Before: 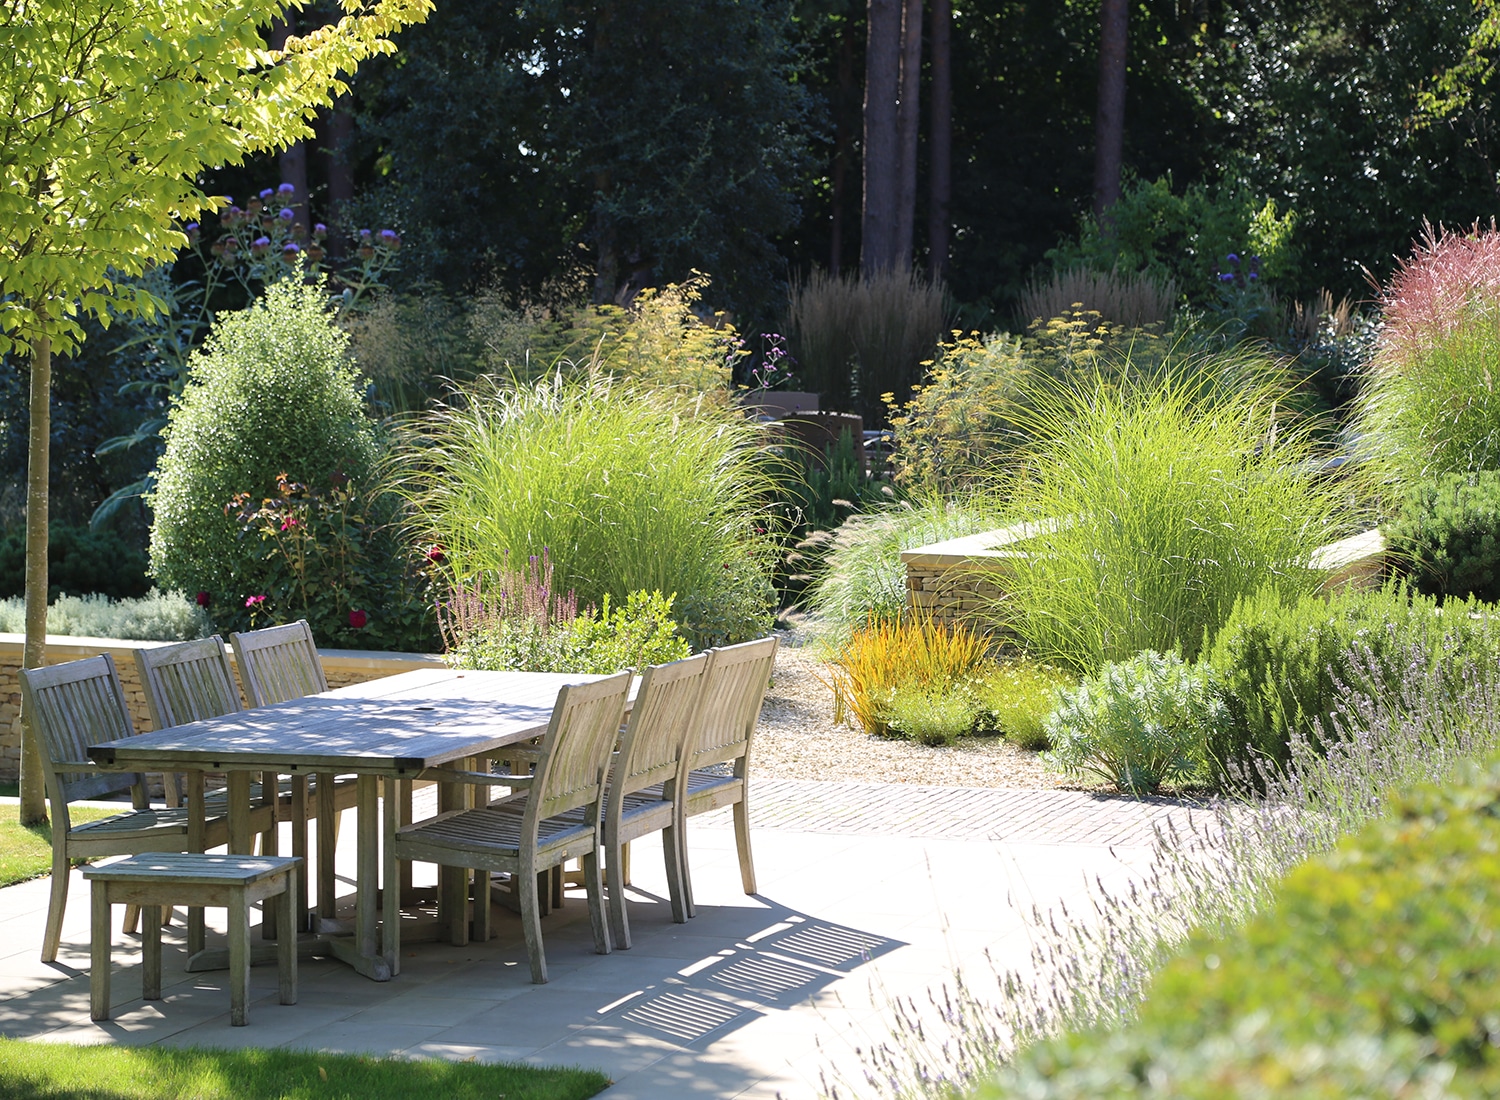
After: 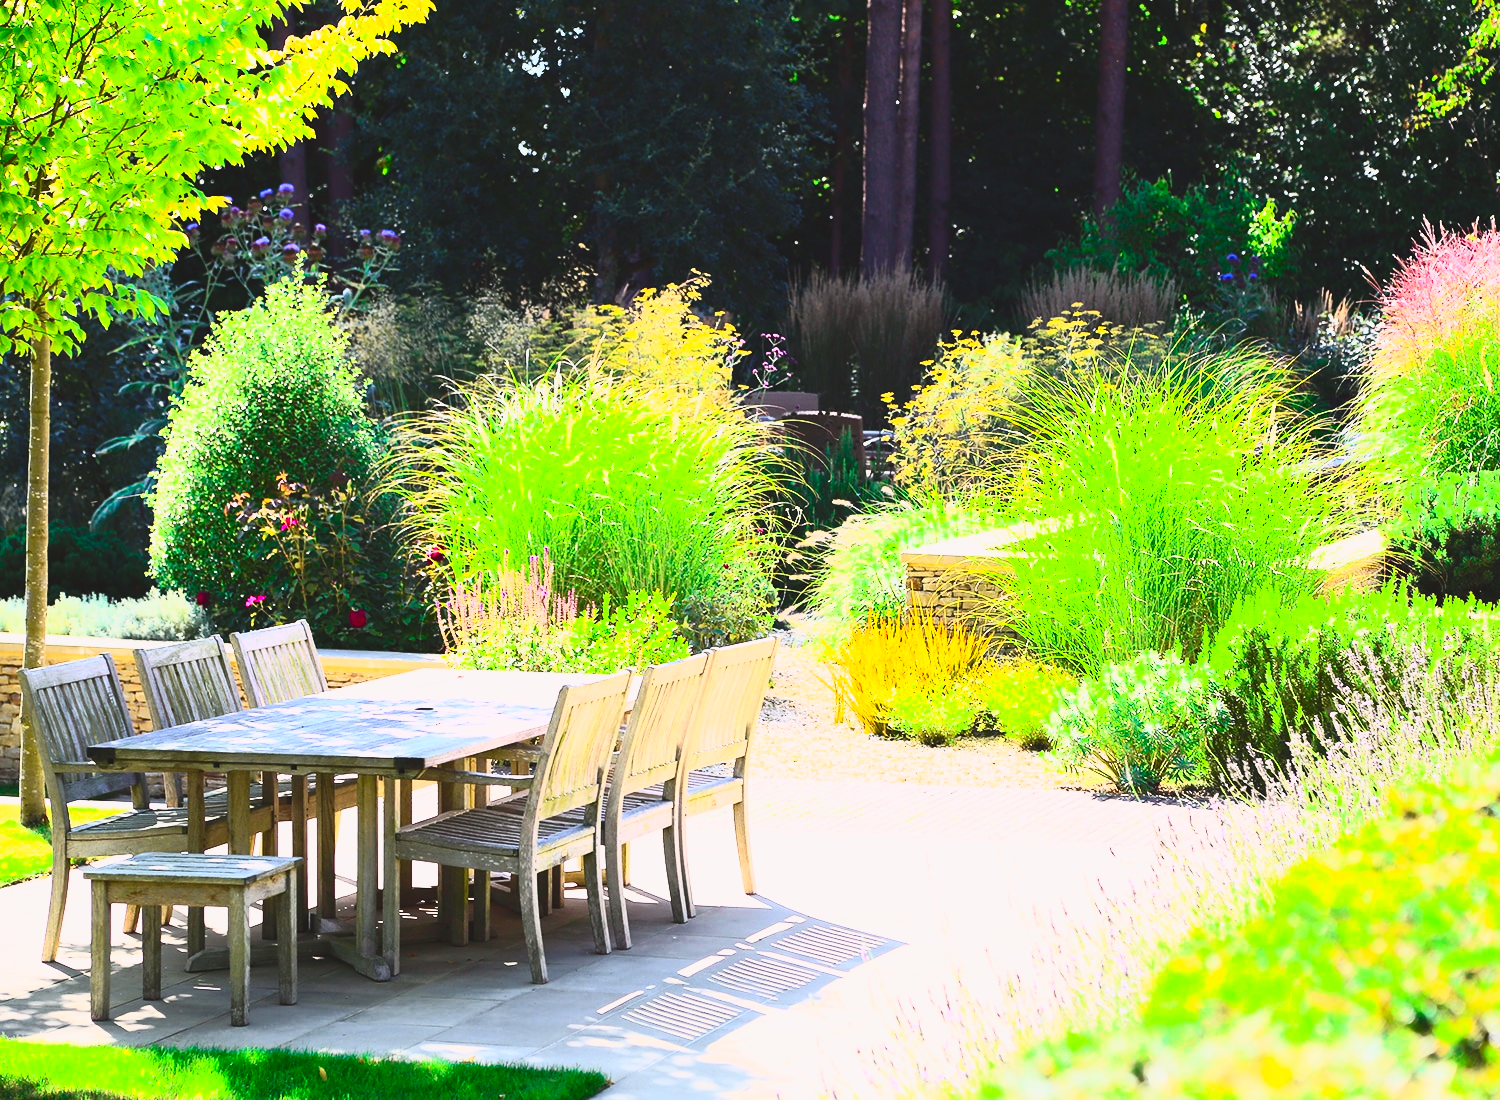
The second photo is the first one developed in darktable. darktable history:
contrast brightness saturation: contrast 1, brightness 1, saturation 1
tone curve: curves: ch0 [(0, 0.032) (0.094, 0.08) (0.265, 0.208) (0.41, 0.417) (0.498, 0.496) (0.638, 0.673) (0.845, 0.828) (0.994, 0.964)]; ch1 [(0, 0) (0.161, 0.092) (0.37, 0.302) (0.417, 0.434) (0.492, 0.502) (0.576, 0.589) (0.644, 0.638) (0.725, 0.765) (1, 1)]; ch2 [(0, 0) (0.352, 0.403) (0.45, 0.469) (0.521, 0.515) (0.55, 0.528) (0.589, 0.576) (1, 1)], color space Lab, independent channels, preserve colors none
